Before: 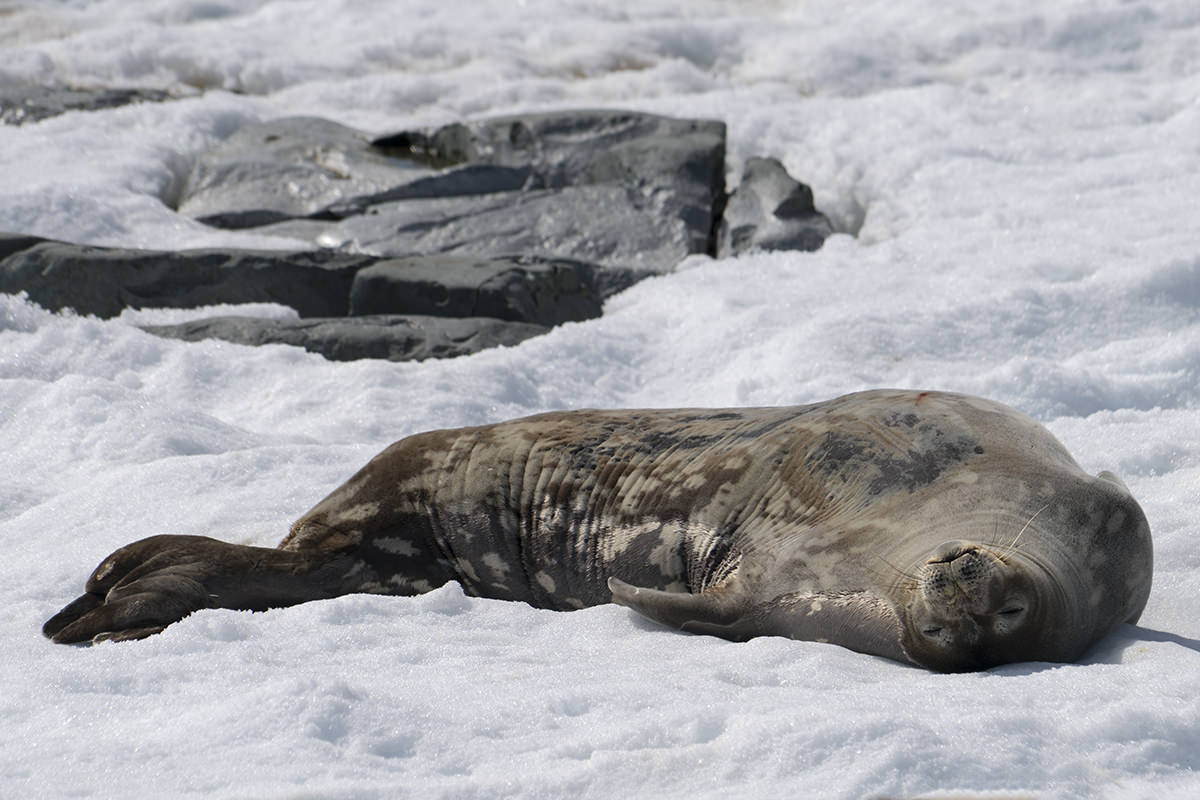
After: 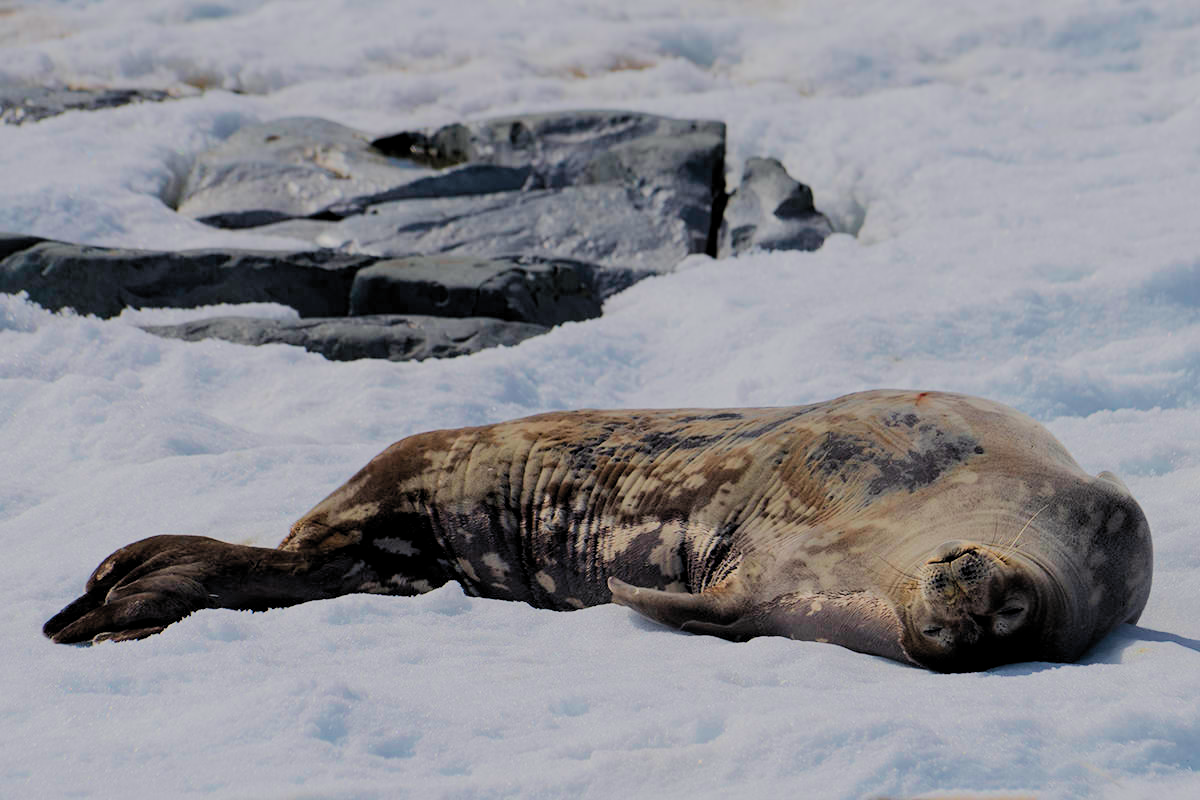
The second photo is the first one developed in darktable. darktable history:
velvia: on, module defaults
color balance rgb: shadows lift › chroma 2.983%, shadows lift › hue 280.88°, global offset › luminance -0.509%, linear chroma grading › global chroma 9.12%, perceptual saturation grading › global saturation 19.48%
filmic rgb: black relative exposure -6.13 EV, white relative exposure 6.95 EV, threshold 2.98 EV, structure ↔ texture 99.47%, hardness 2.24, color science v5 (2021), contrast in shadows safe, contrast in highlights safe, enable highlight reconstruction true
